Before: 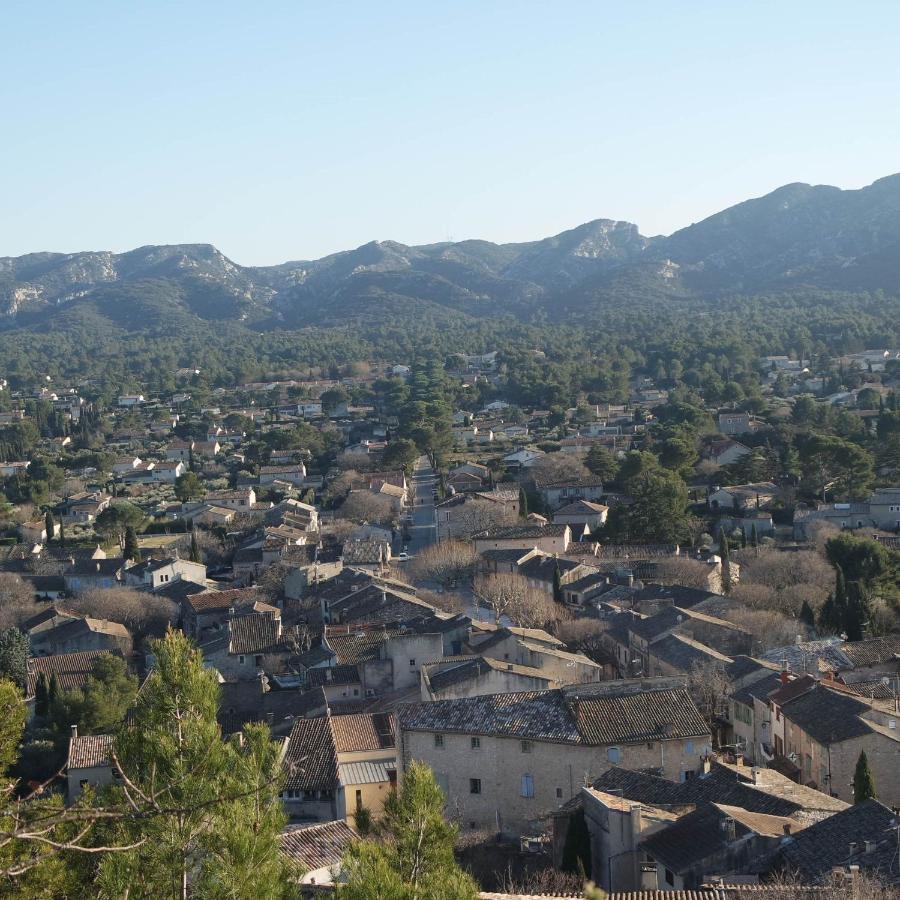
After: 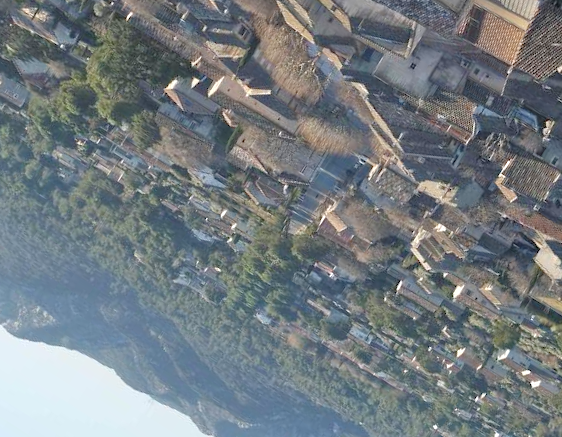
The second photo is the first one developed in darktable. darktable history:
tone equalizer: -7 EV 0.156 EV, -6 EV 0.592 EV, -5 EV 1.15 EV, -4 EV 1.35 EV, -3 EV 1.18 EV, -2 EV 0.6 EV, -1 EV 0.152 EV
crop and rotate: angle 147.06°, left 9.158%, top 15.607%, right 4.451%, bottom 17.122%
